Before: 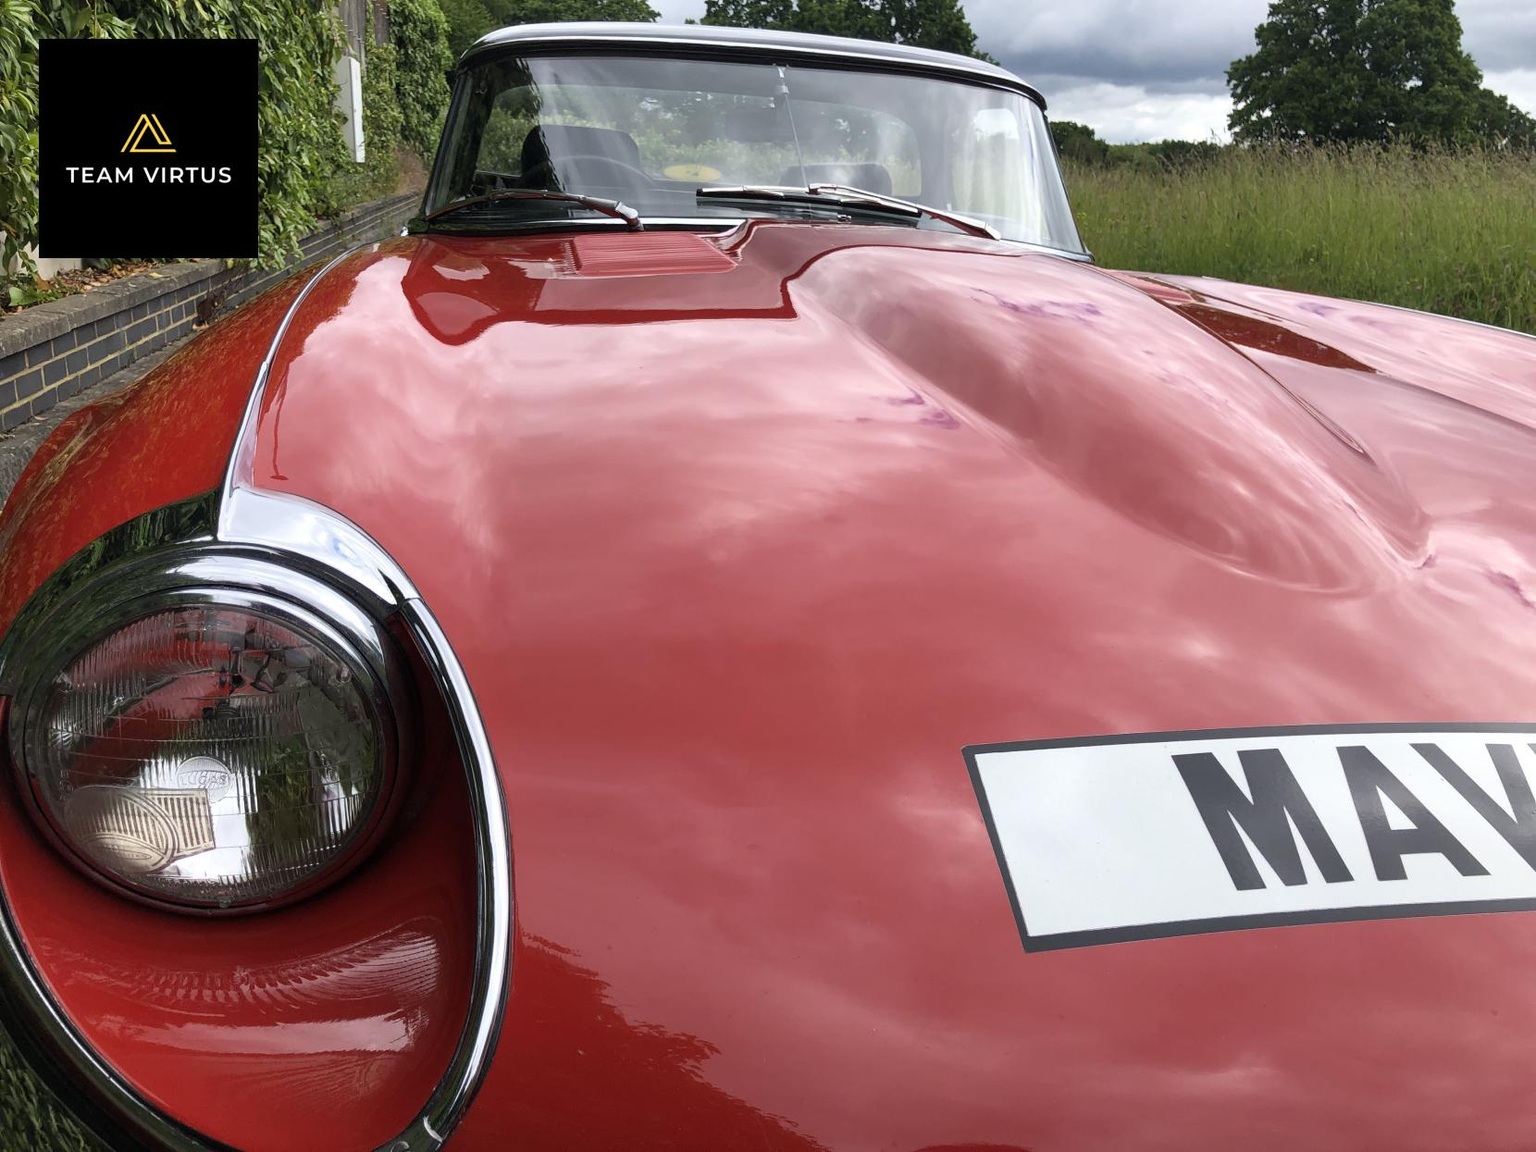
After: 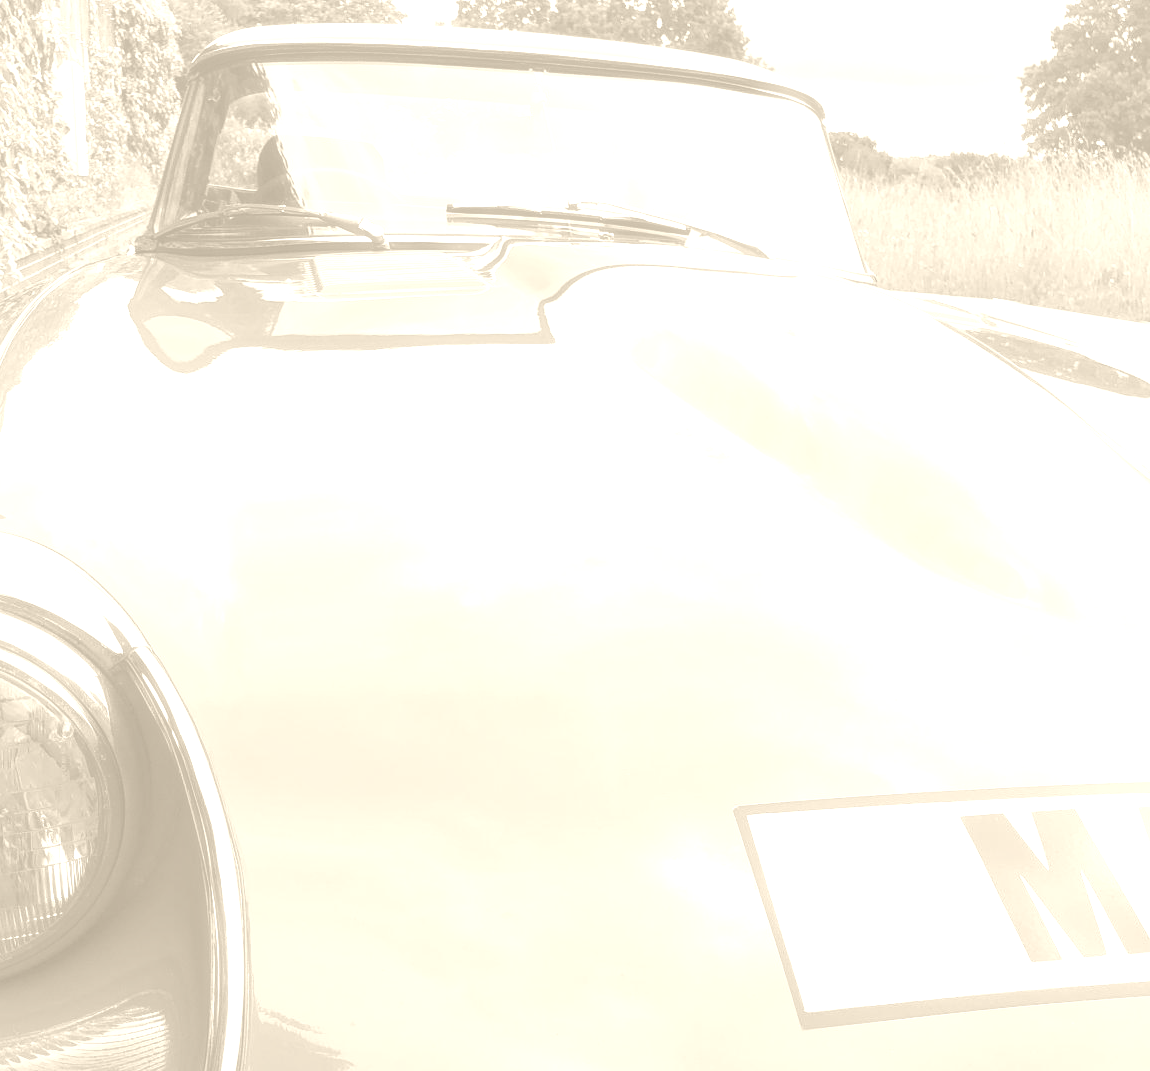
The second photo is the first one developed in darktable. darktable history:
crop: left 18.479%, right 12.2%, bottom 13.971%
colorize: hue 36°, saturation 71%, lightness 80.79%
exposure: black level correction 0, exposure 1.2 EV, compensate exposure bias true, compensate highlight preservation false
local contrast: highlights 100%, shadows 100%, detail 120%, midtone range 0.2
haze removal: strength -0.05
tone curve: curves: ch0 [(0, 0) (0.003, 0.08) (0.011, 0.088) (0.025, 0.104) (0.044, 0.122) (0.069, 0.141) (0.1, 0.161) (0.136, 0.181) (0.177, 0.209) (0.224, 0.246) (0.277, 0.293) (0.335, 0.343) (0.399, 0.399) (0.468, 0.464) (0.543, 0.54) (0.623, 0.616) (0.709, 0.694) (0.801, 0.757) (0.898, 0.821) (1, 1)], preserve colors none
